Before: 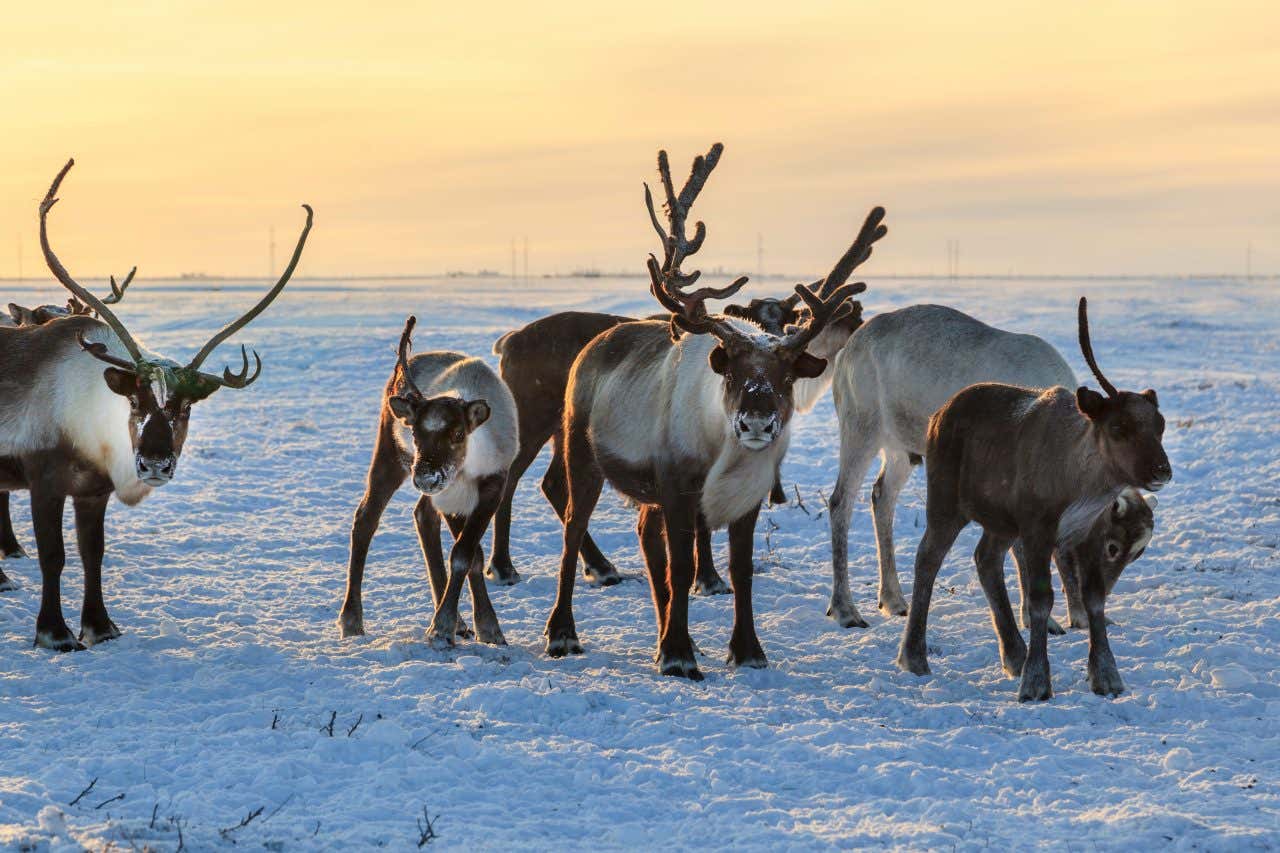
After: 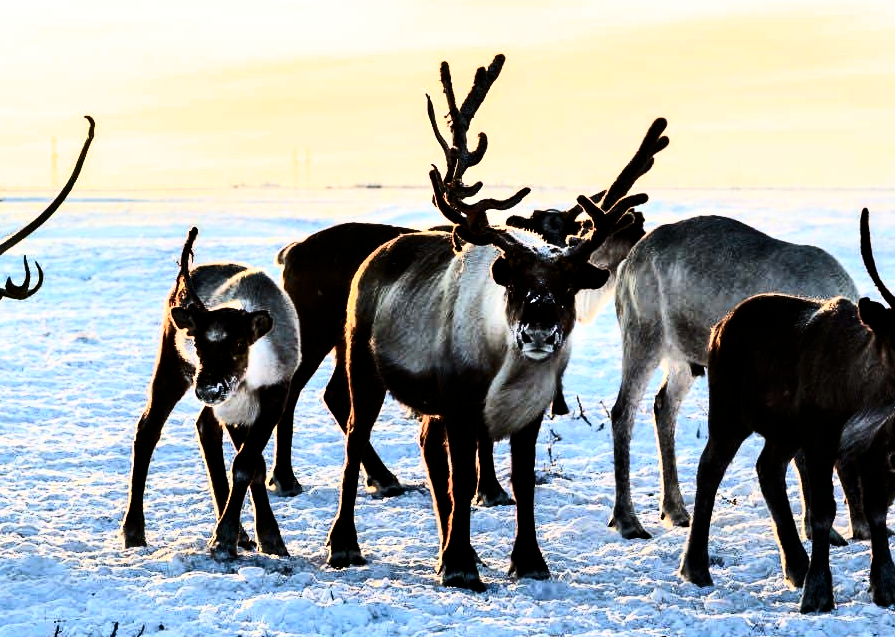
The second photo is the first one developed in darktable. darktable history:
filmic rgb: black relative exposure -8.2 EV, white relative exposure 2.2 EV, threshold 3 EV, hardness 7.11, latitude 85.74%, contrast 1.696, highlights saturation mix -4%, shadows ↔ highlights balance -2.69%, color science v5 (2021), contrast in shadows safe, contrast in highlights safe, enable highlight reconstruction true
shadows and highlights: shadows 52.34, highlights -28.23, soften with gaussian
contrast brightness saturation: contrast 0.4, brightness 0.05, saturation 0.25
crop and rotate: left 17.046%, top 10.659%, right 12.989%, bottom 14.553%
